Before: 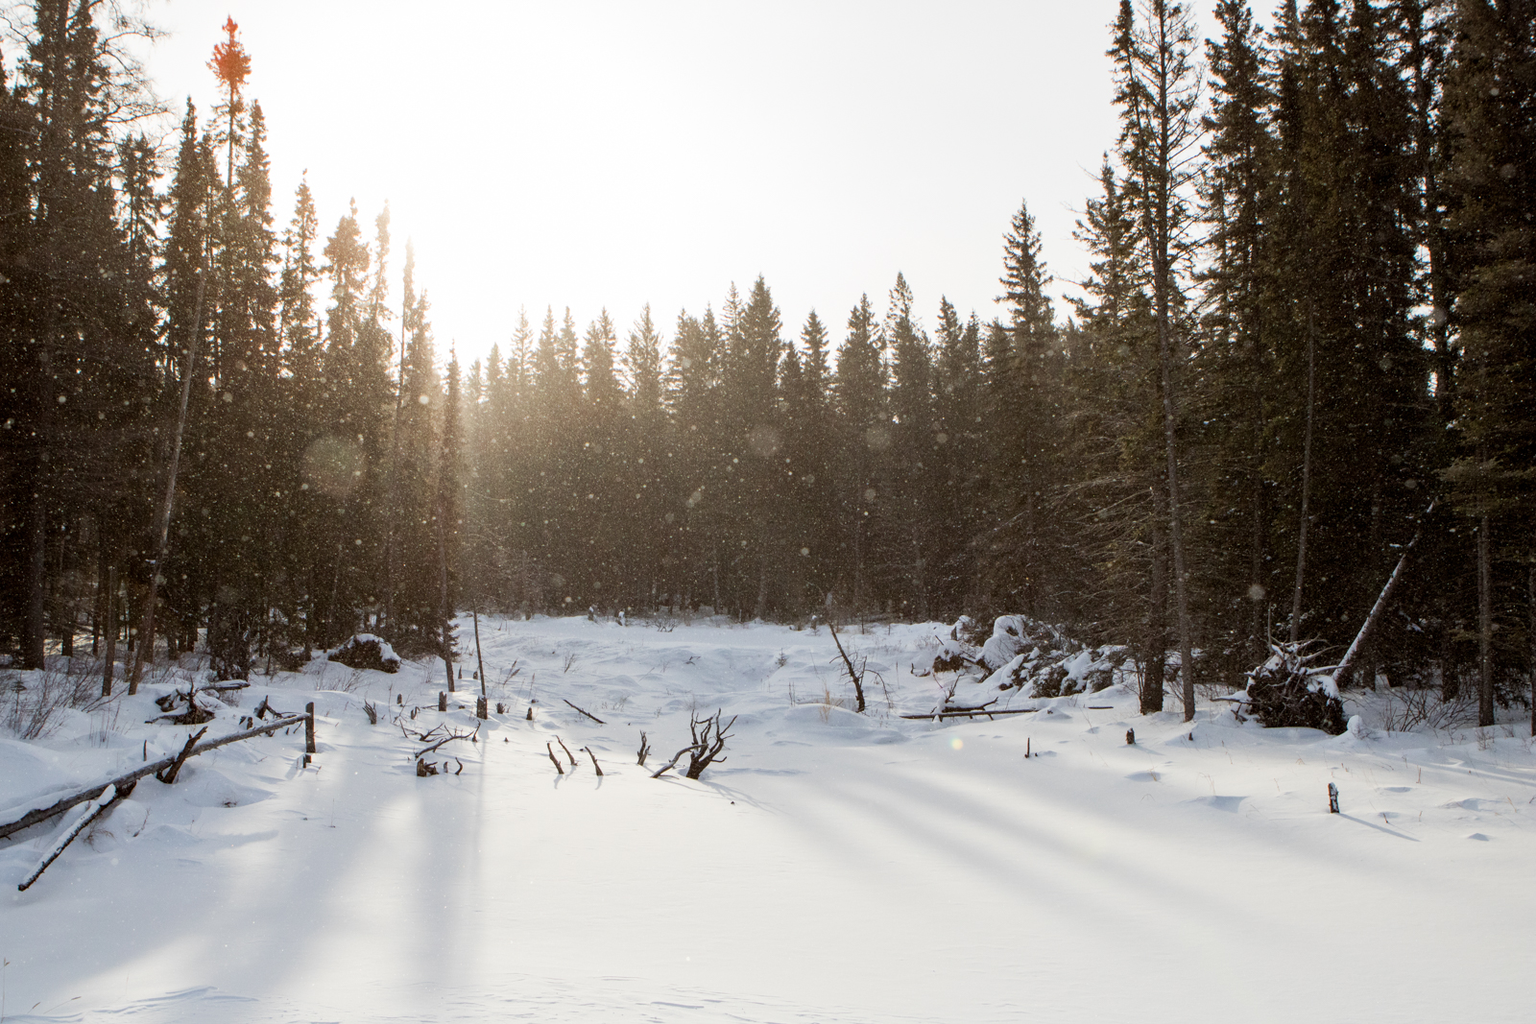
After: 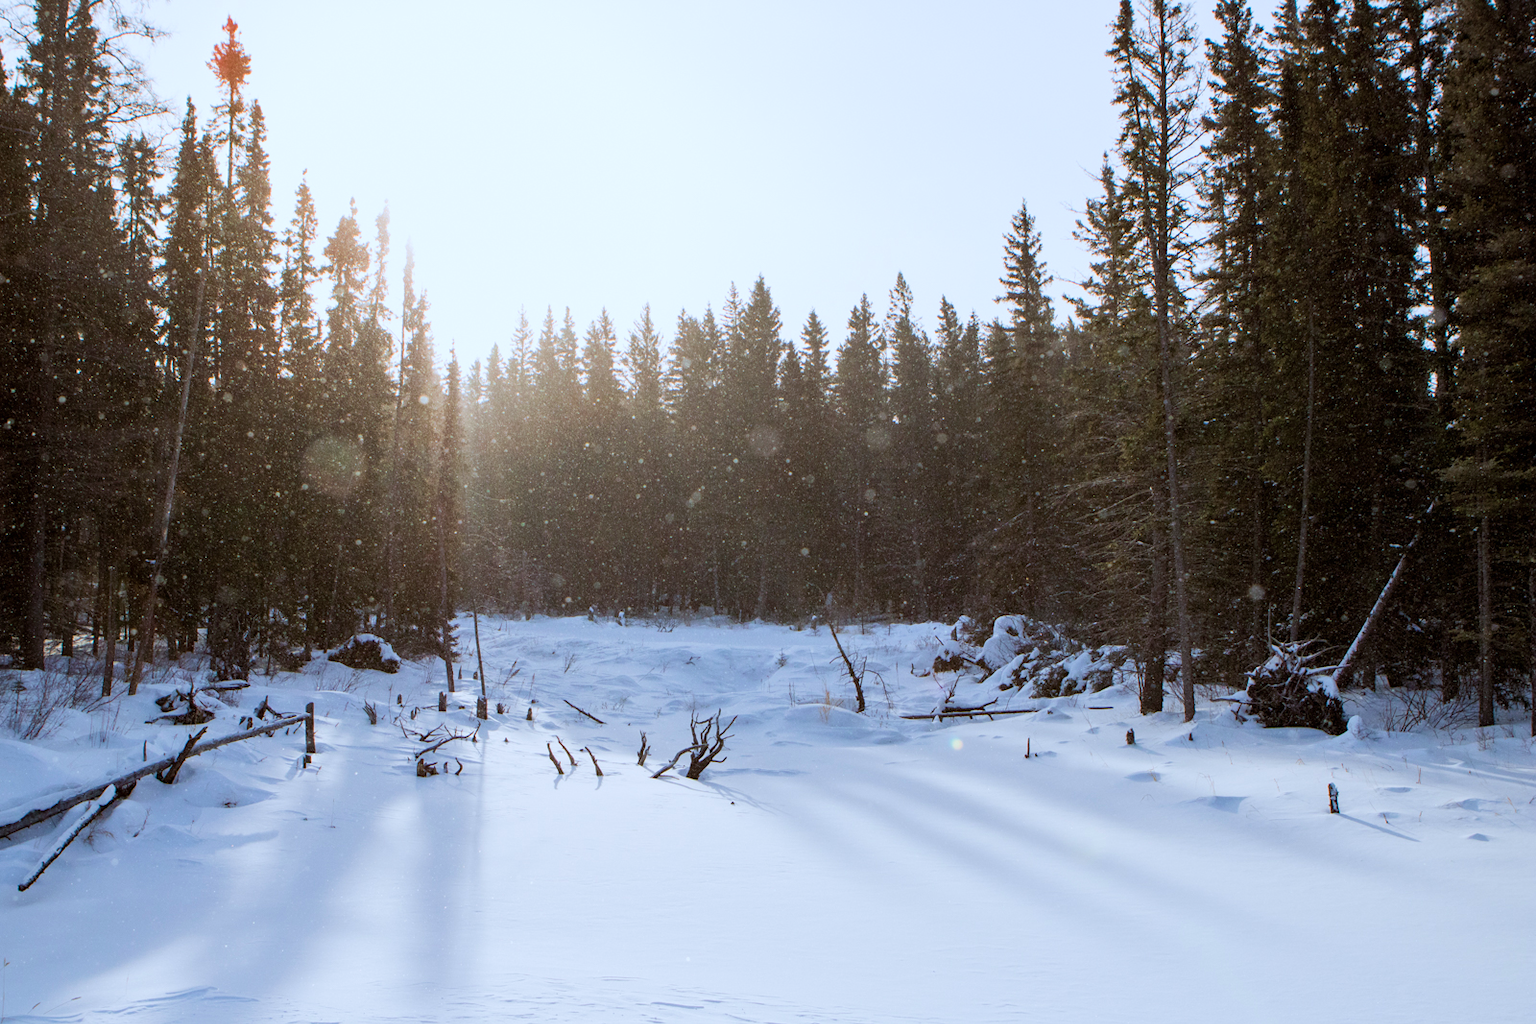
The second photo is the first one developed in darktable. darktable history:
color calibration: output R [0.994, 0.059, -0.119, 0], output G [-0.036, 1.09, -0.119, 0], output B [0.078, -0.108, 0.961, 0], illuminant custom, x 0.371, y 0.382, temperature 4281.14 K
exposure: exposure -0.01 EV, compensate highlight preservation false
velvia: on, module defaults
